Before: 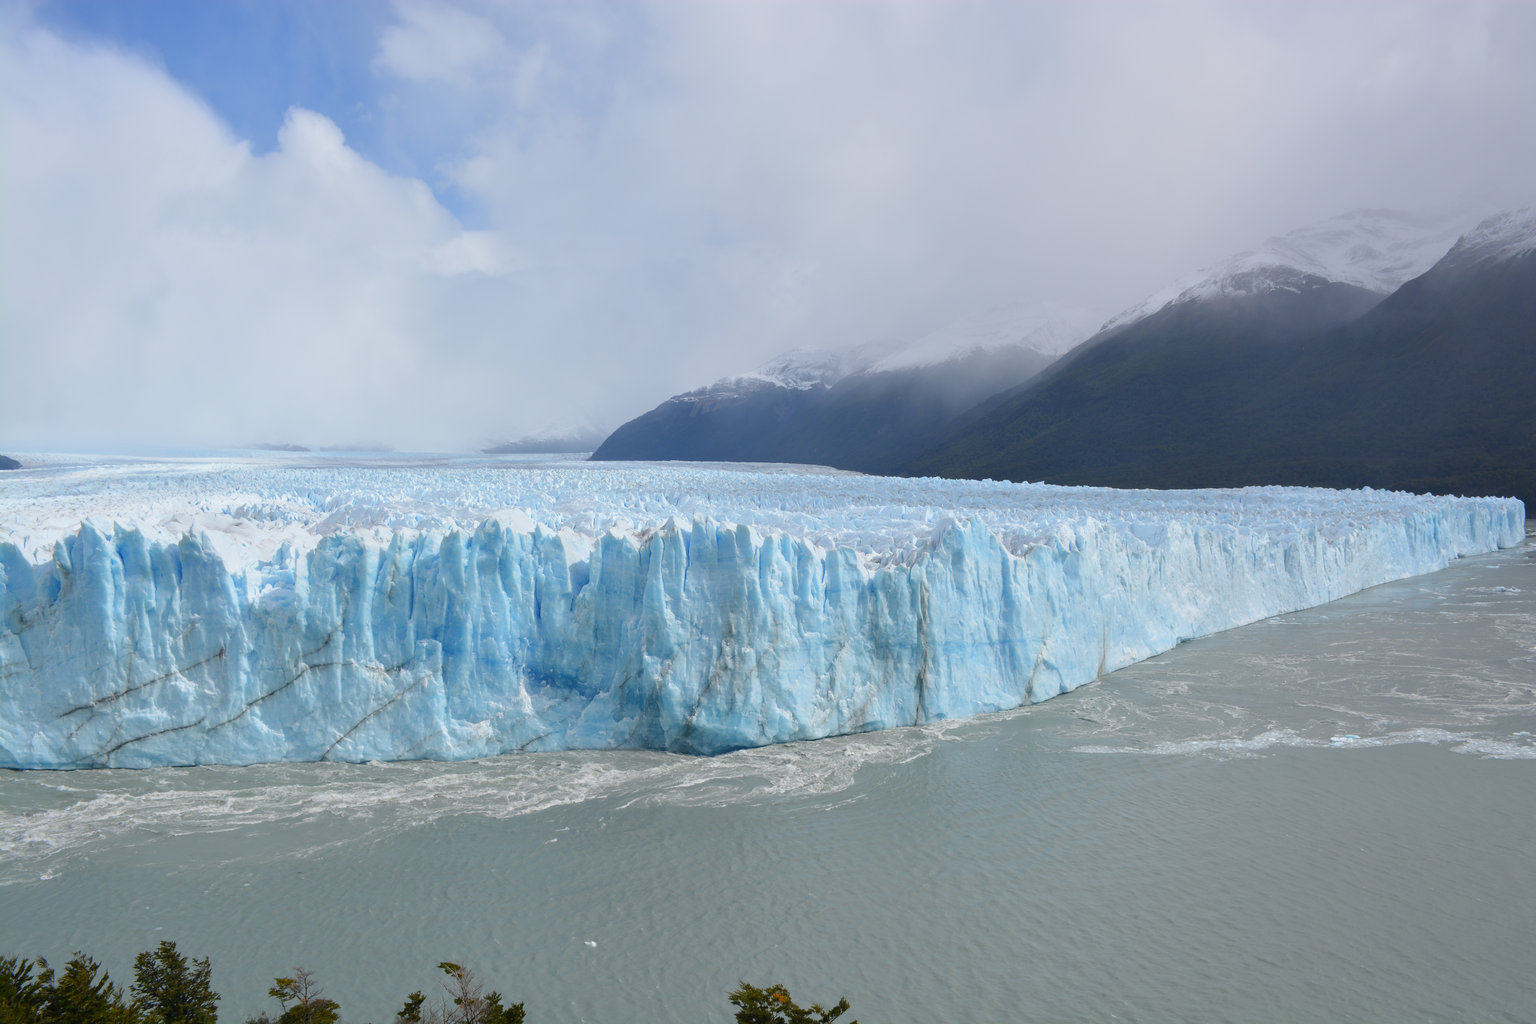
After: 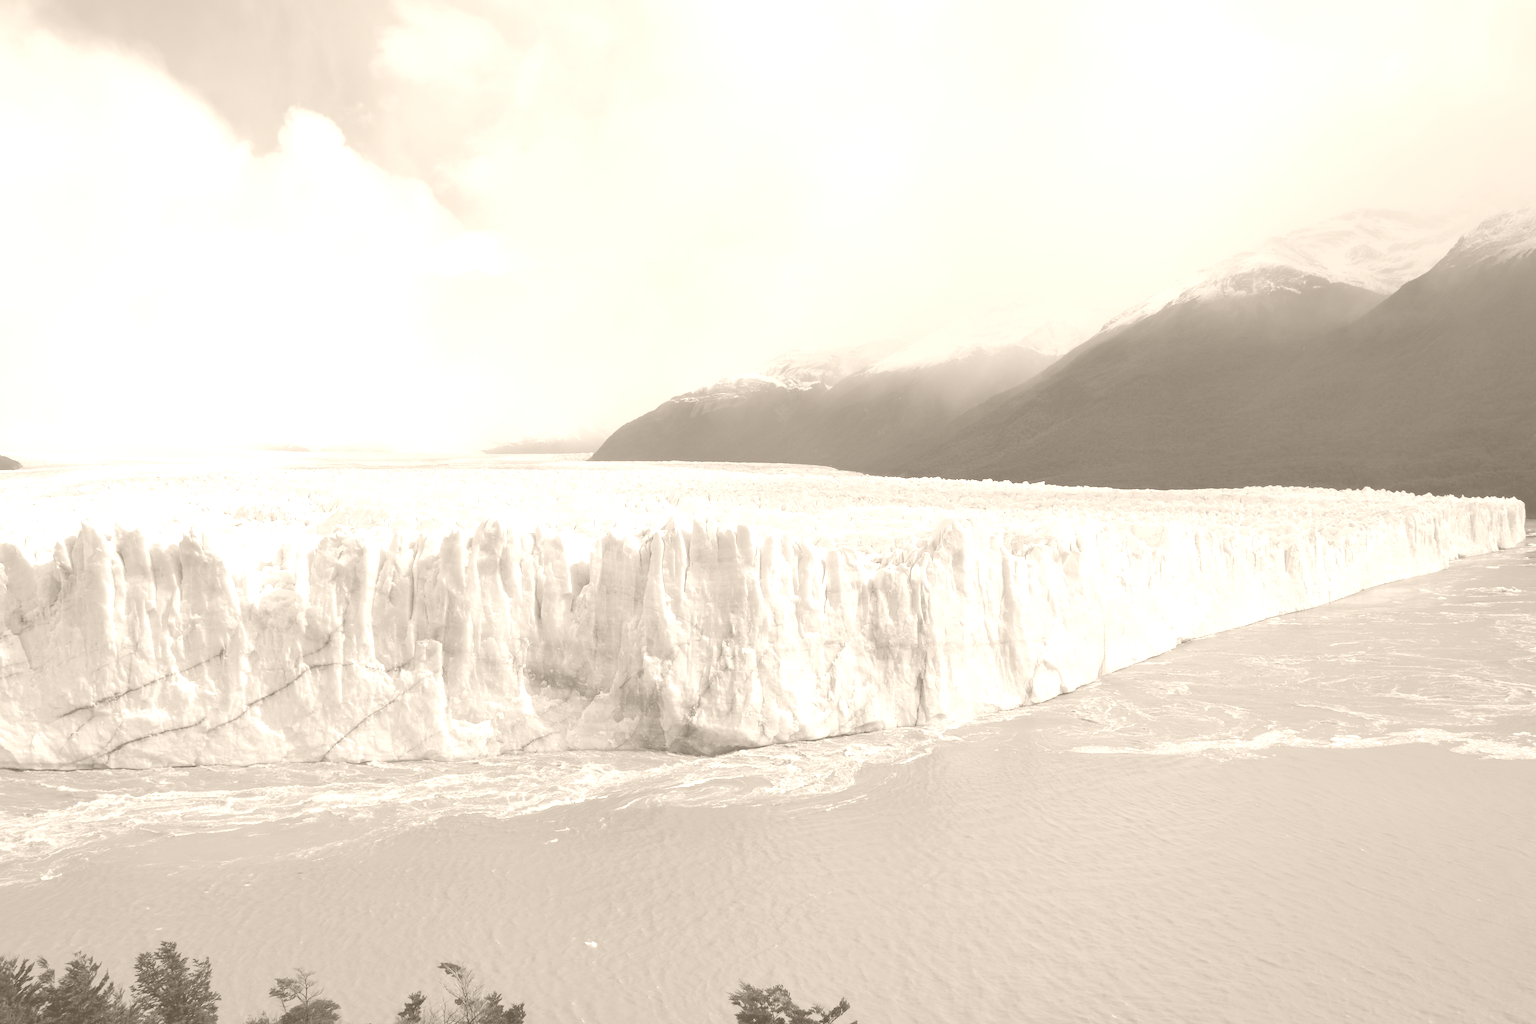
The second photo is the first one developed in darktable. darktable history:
contrast brightness saturation: contrast -0.1, saturation -0.1
colorize: hue 34.49°, saturation 35.33%, source mix 100%, version 1
